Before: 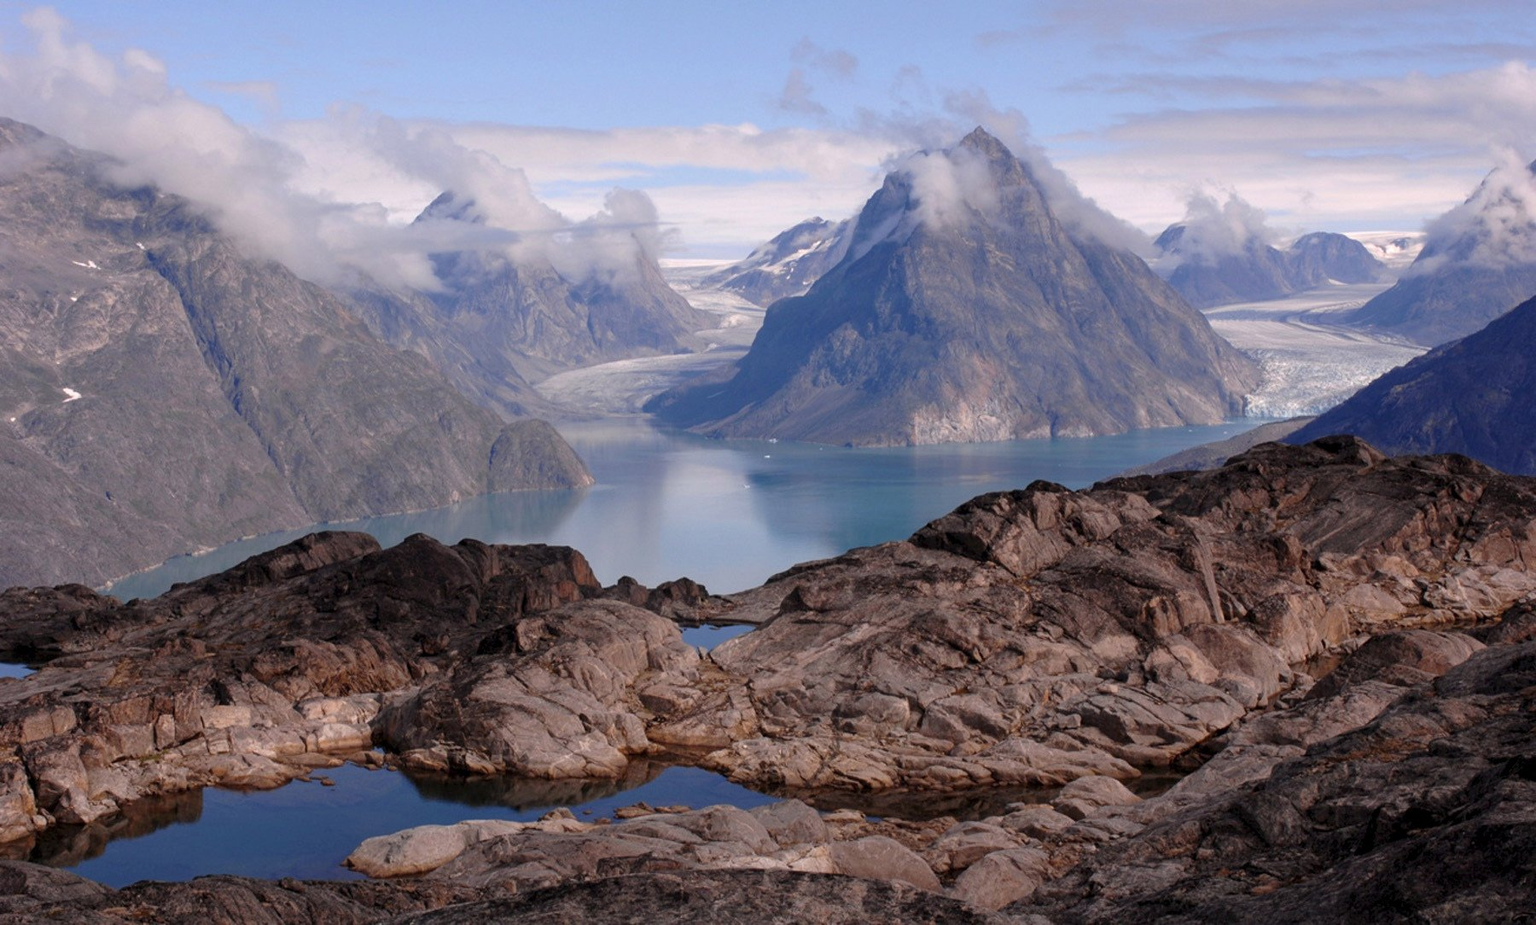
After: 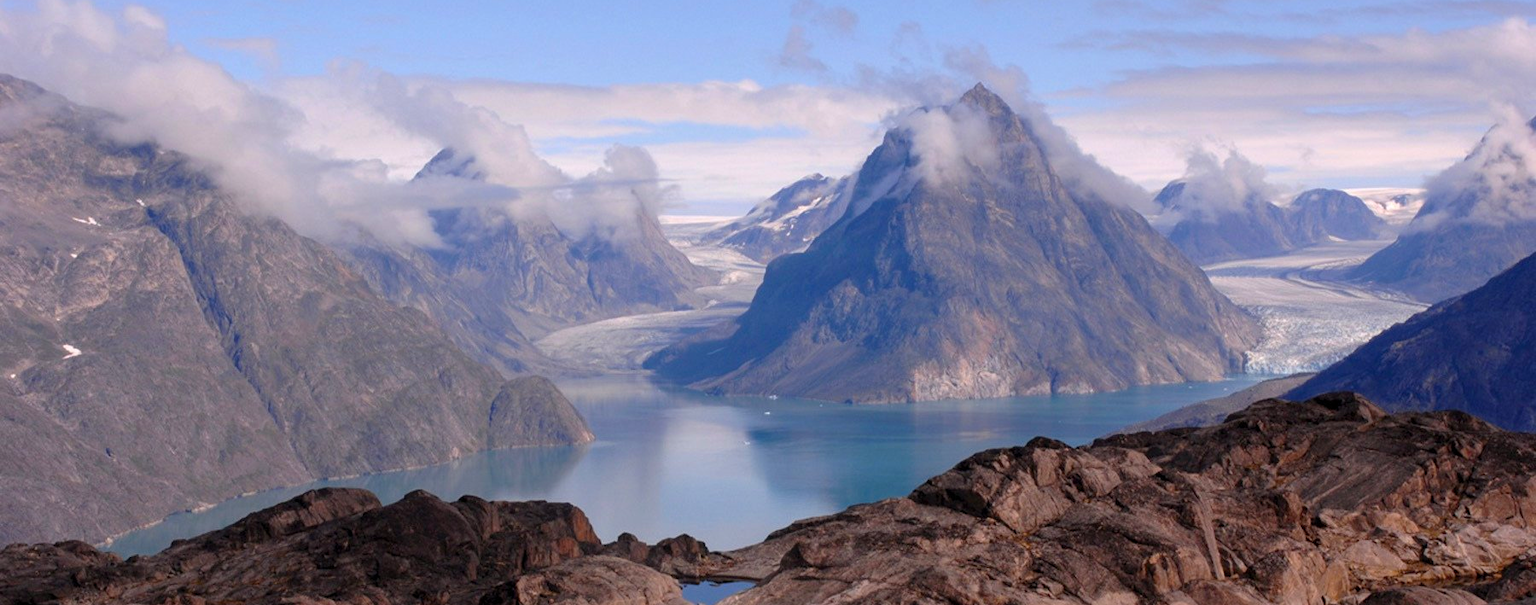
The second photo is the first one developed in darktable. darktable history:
crop and rotate: top 4.794%, bottom 29.757%
color balance rgb: perceptual saturation grading › global saturation 30.229%
